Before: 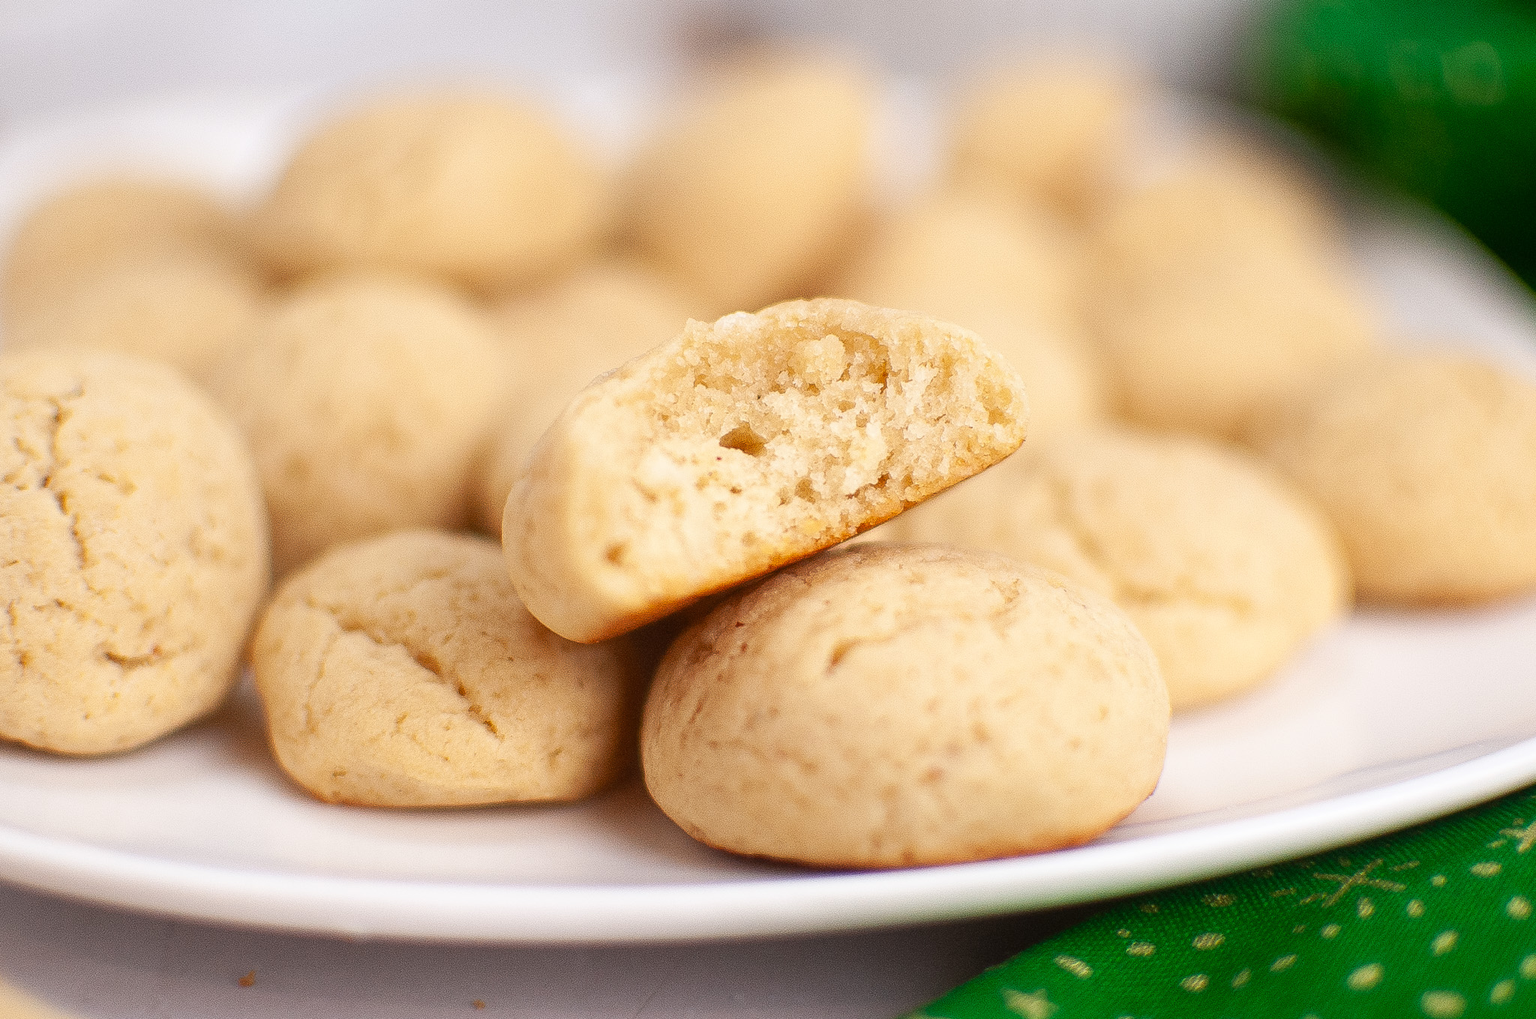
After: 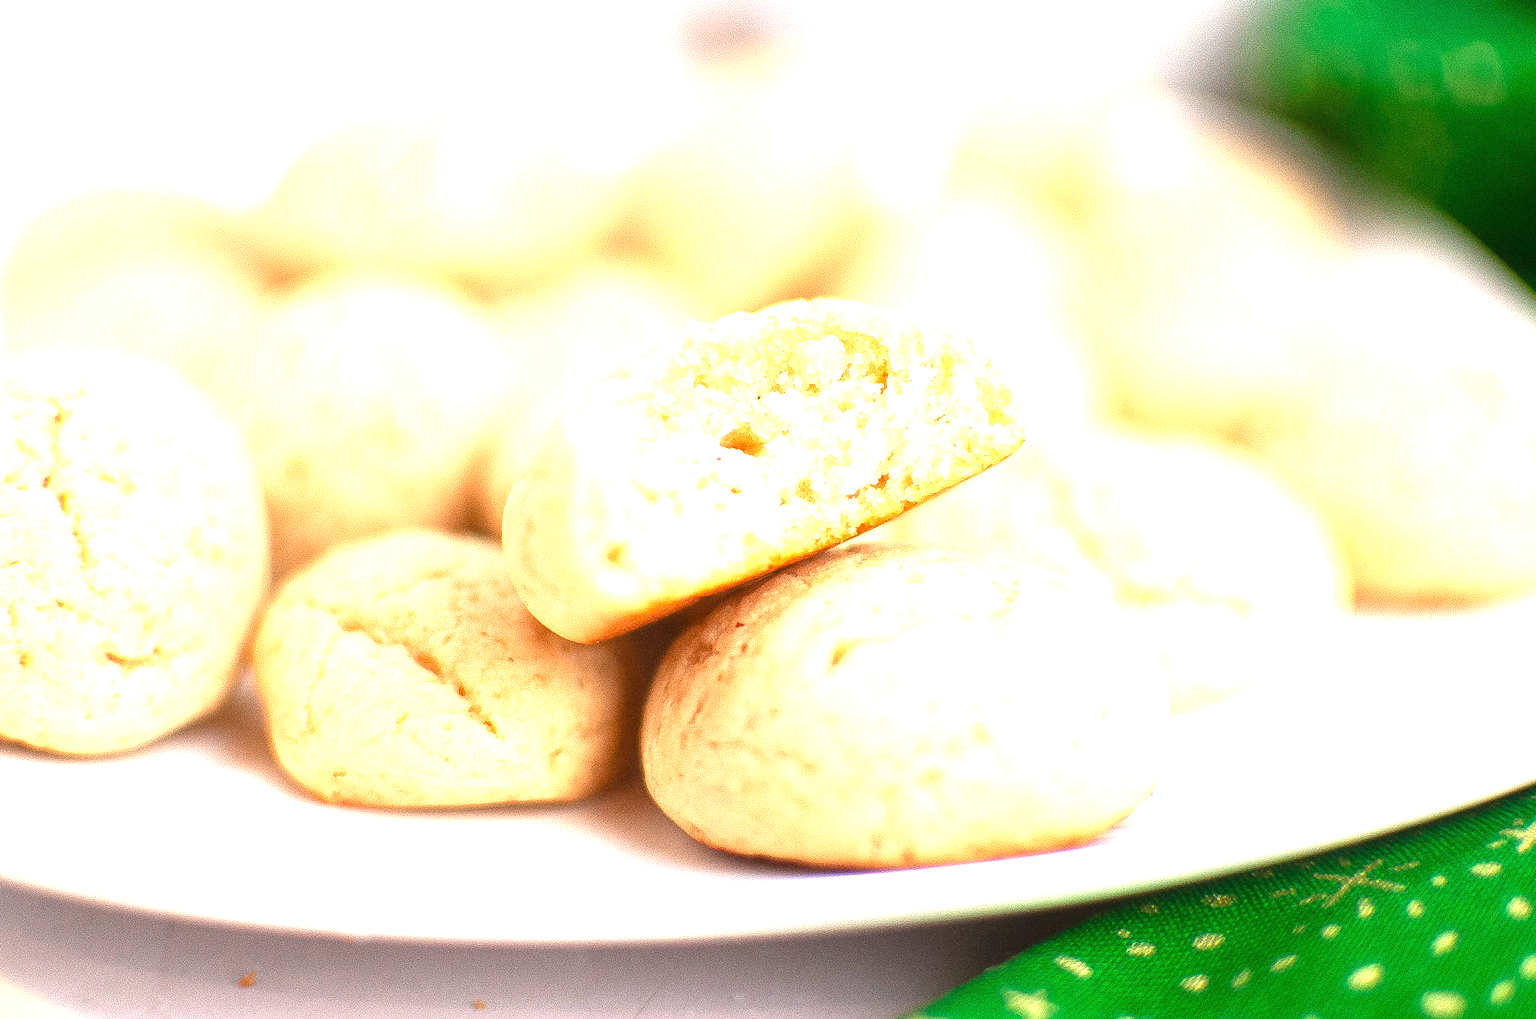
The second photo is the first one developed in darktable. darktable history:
exposure: black level correction 0, exposure 1.448 EV, compensate exposure bias true, compensate highlight preservation false
